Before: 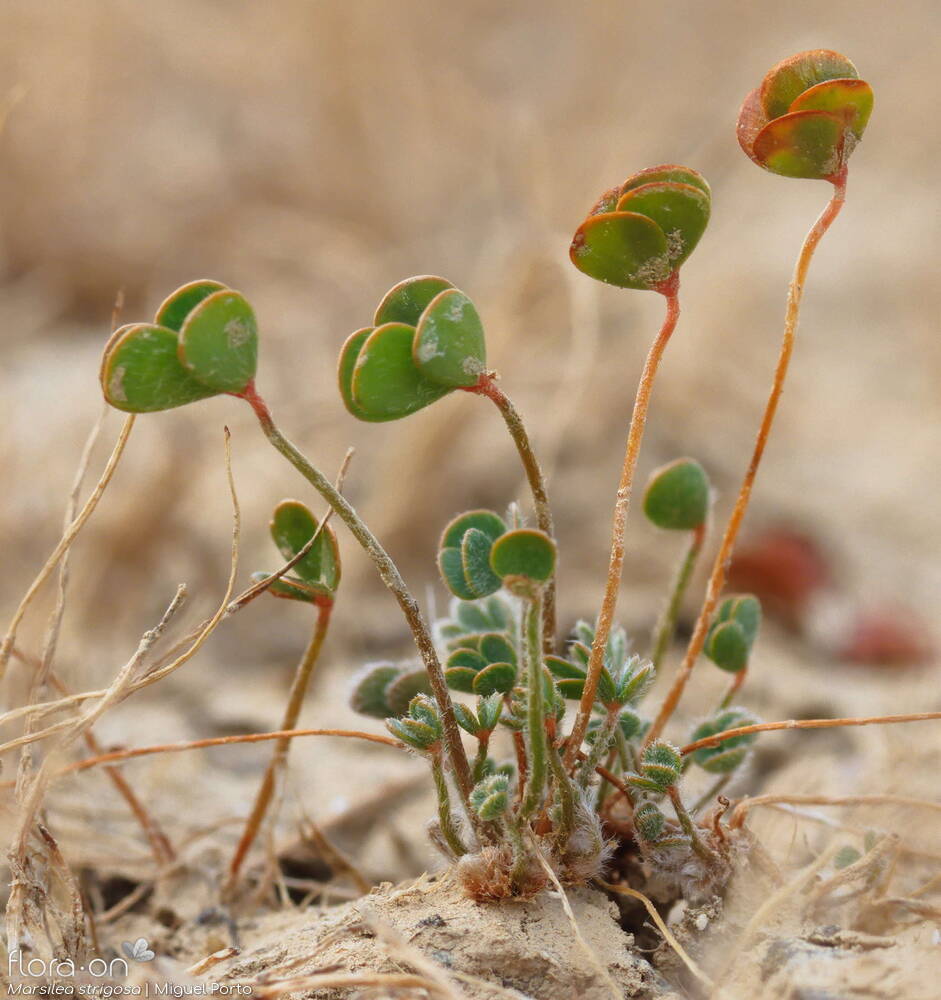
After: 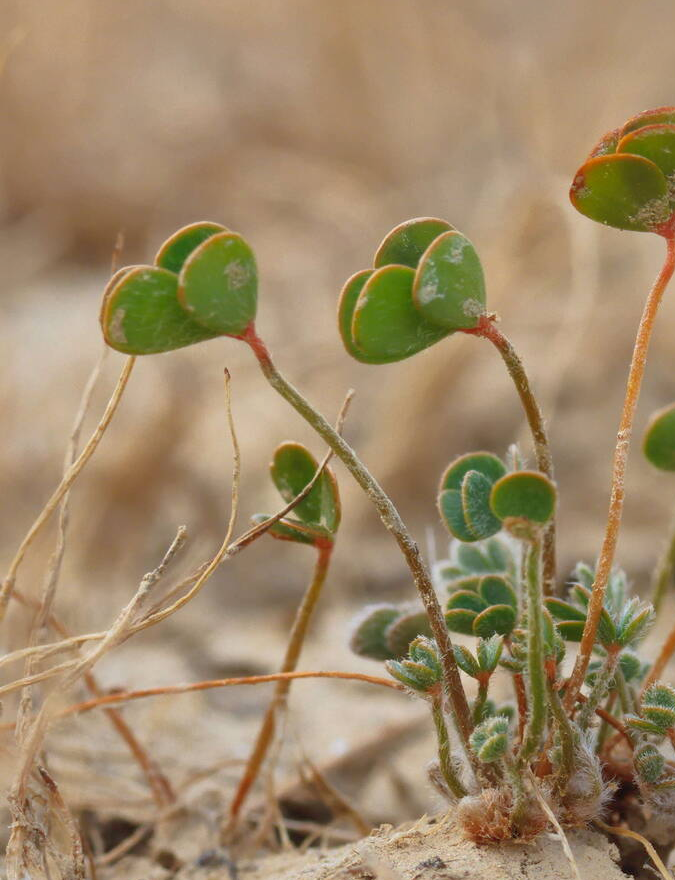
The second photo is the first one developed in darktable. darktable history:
crop: top 5.803%, right 27.864%, bottom 5.804%
shadows and highlights: on, module defaults
